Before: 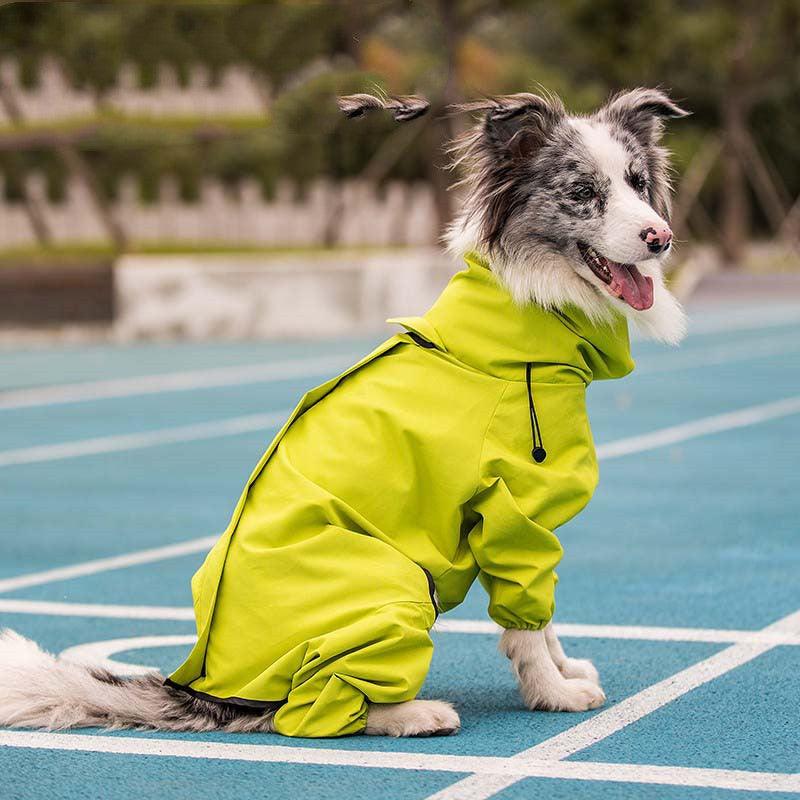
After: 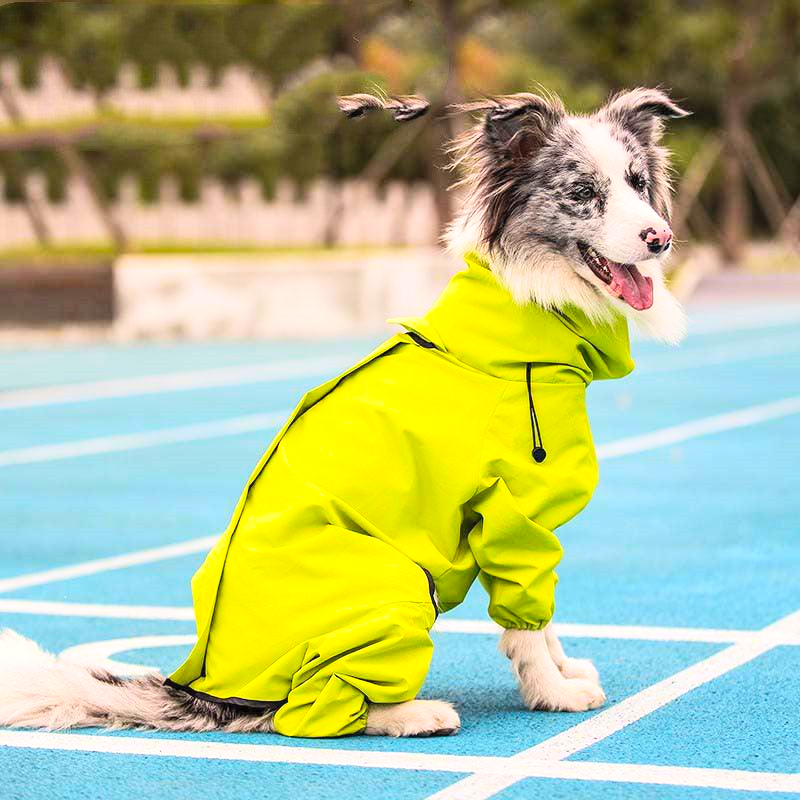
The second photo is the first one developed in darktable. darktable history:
contrast brightness saturation: contrast 0.24, brightness 0.26, saturation 0.39
exposure: exposure 0.191 EV, compensate highlight preservation false
